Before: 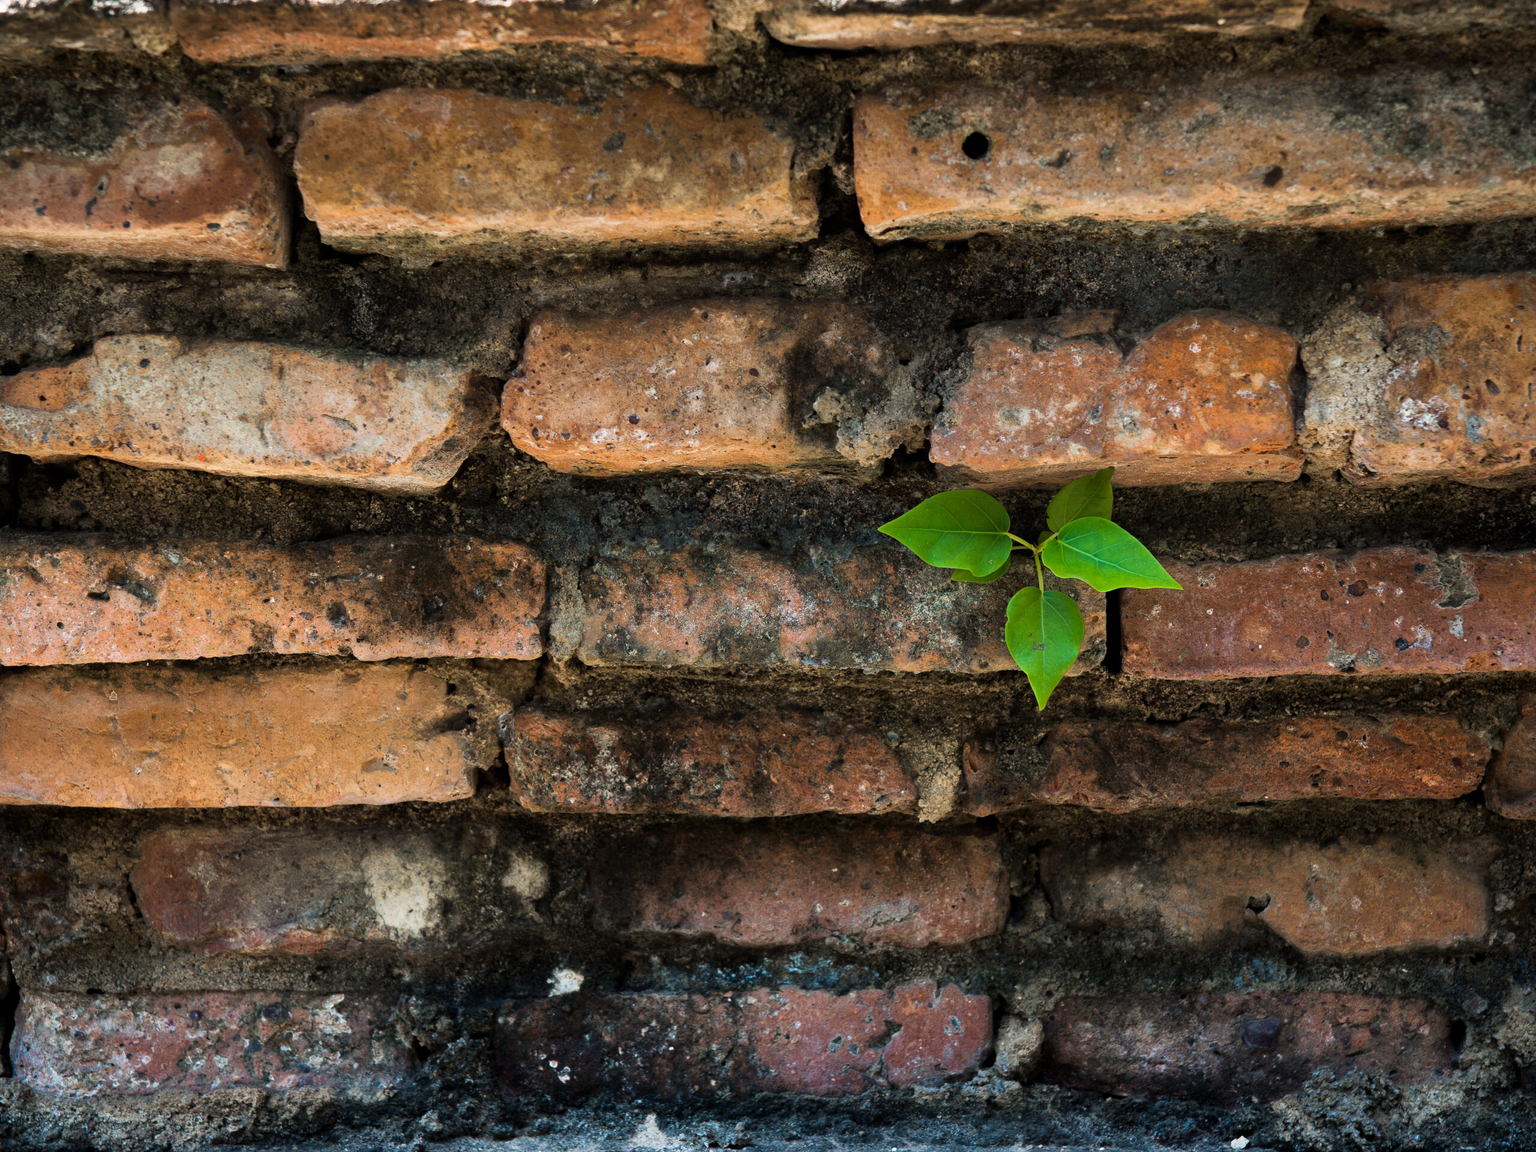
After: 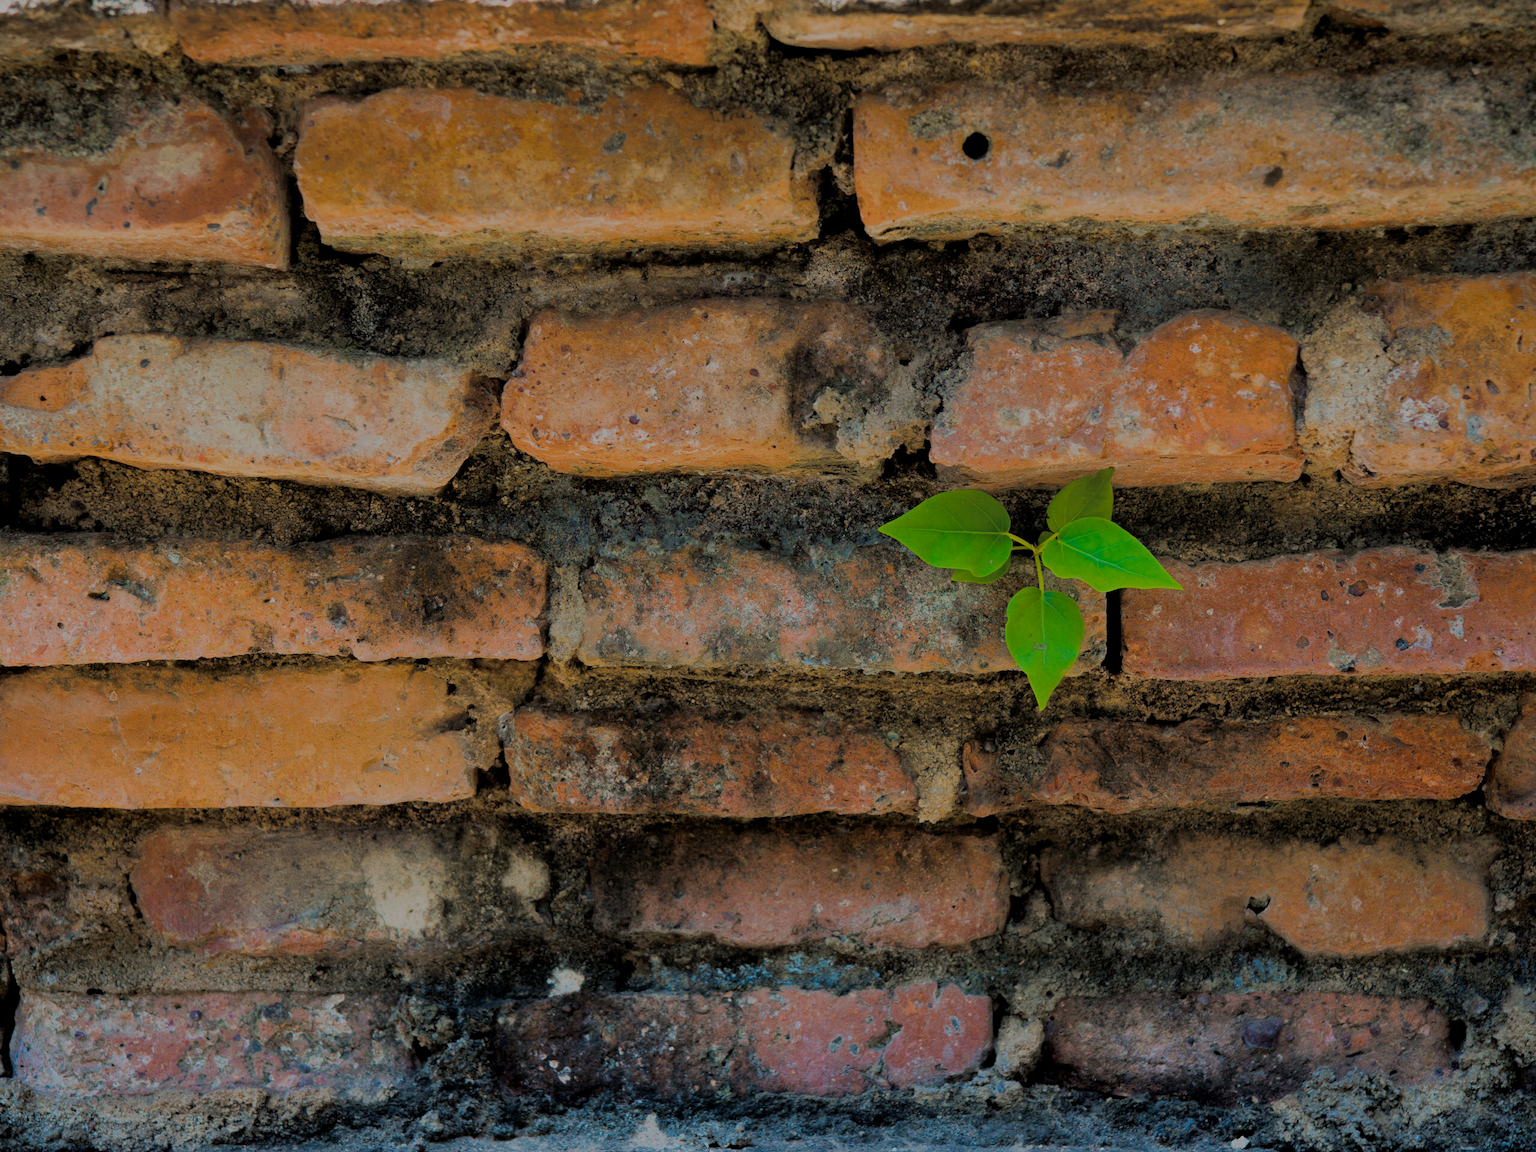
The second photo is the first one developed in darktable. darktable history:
filmic rgb: black relative exposure -7.98 EV, white relative exposure 8.04 EV, target black luminance 0%, hardness 2.41, latitude 76.52%, contrast 0.545, shadows ↔ highlights balance 0.013%
color balance rgb: highlights gain › chroma 0.197%, highlights gain › hue 332.45°, linear chroma grading › global chroma 4.864%, perceptual saturation grading › global saturation 29.708%, global vibrance 20.798%
